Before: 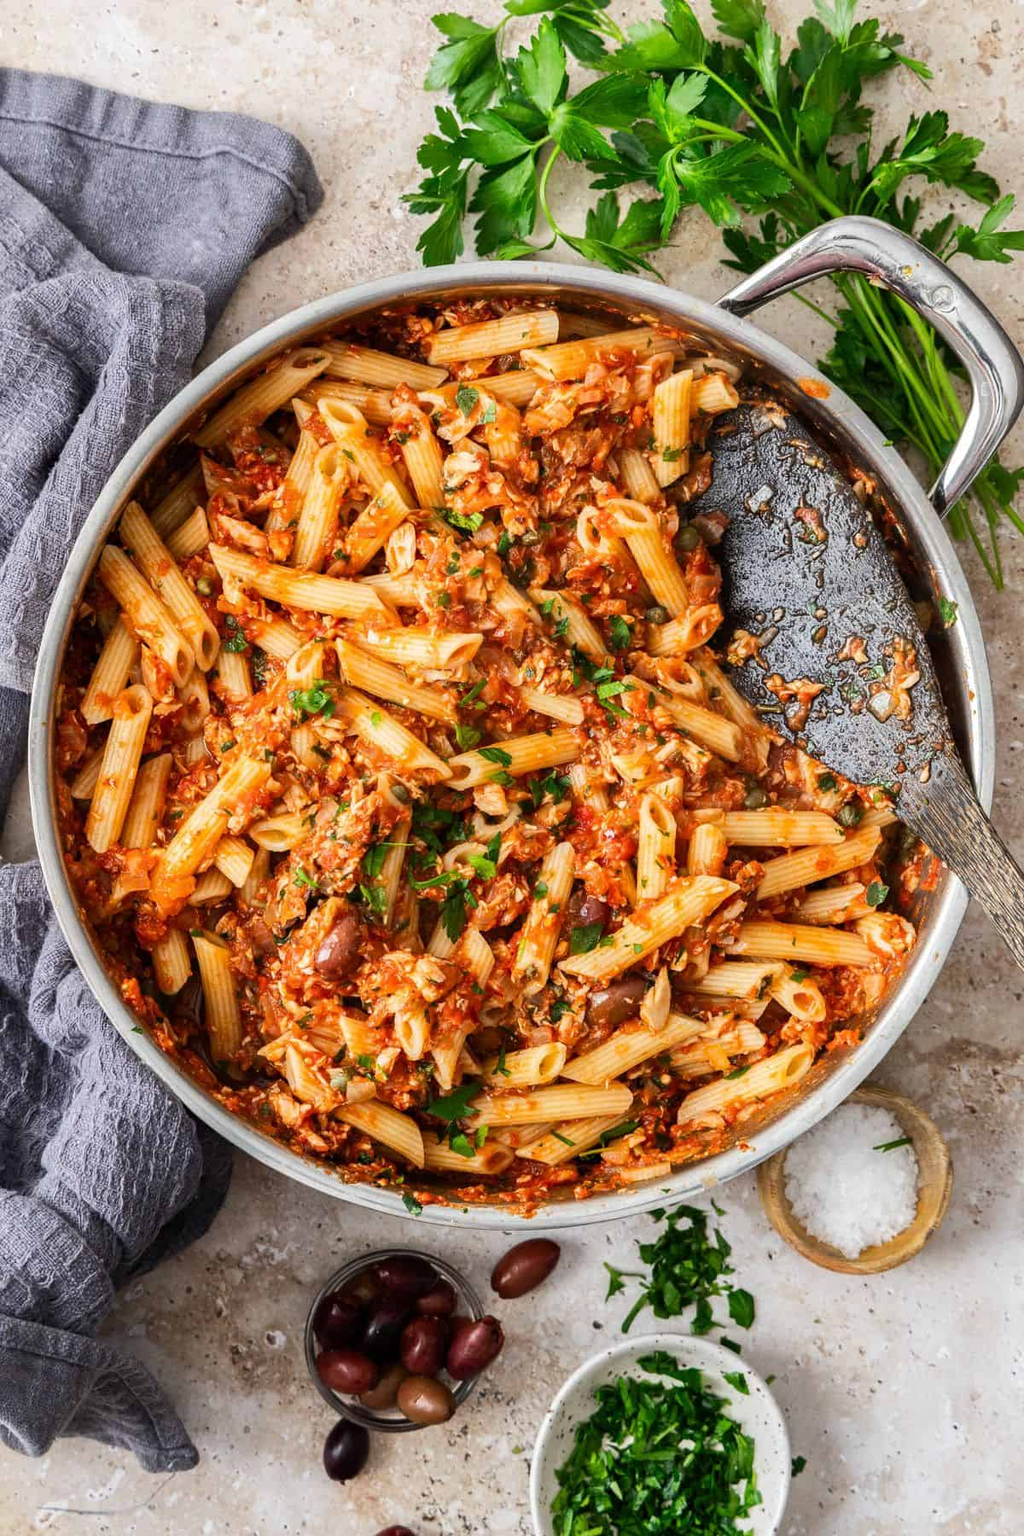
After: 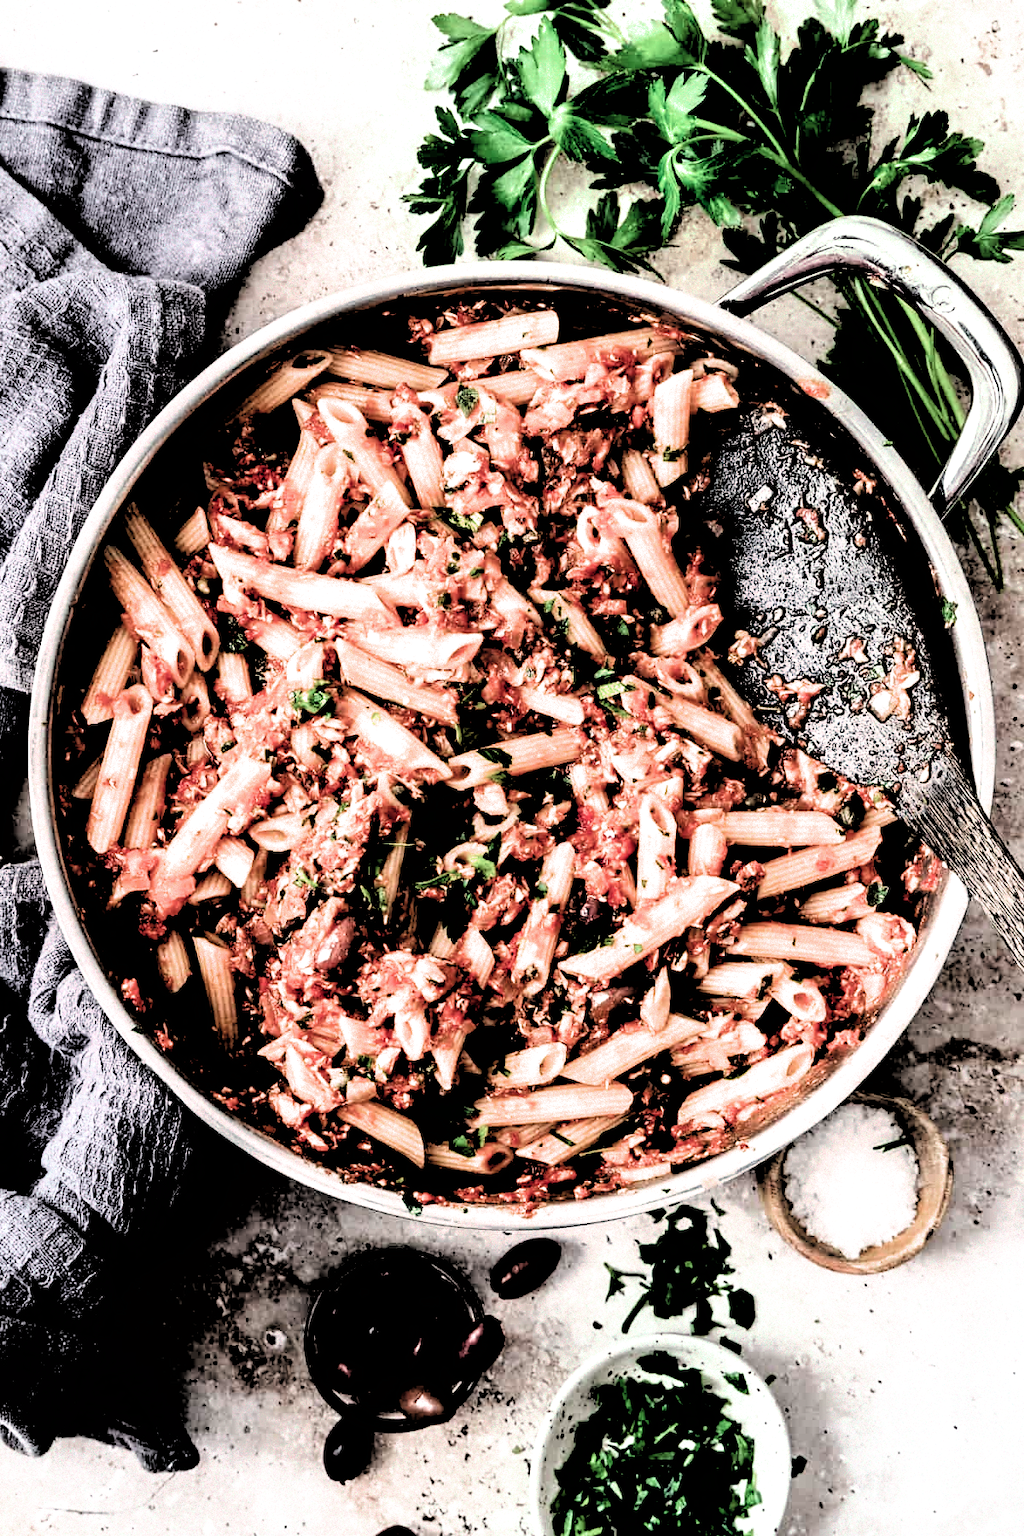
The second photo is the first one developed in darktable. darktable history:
rgb levels: levels [[0.034, 0.472, 0.904], [0, 0.5, 1], [0, 0.5, 1]]
filmic rgb: black relative exposure -1 EV, white relative exposure 2.05 EV, hardness 1.52, contrast 2.25, enable highlight reconstruction true
color contrast: blue-yellow contrast 0.7
